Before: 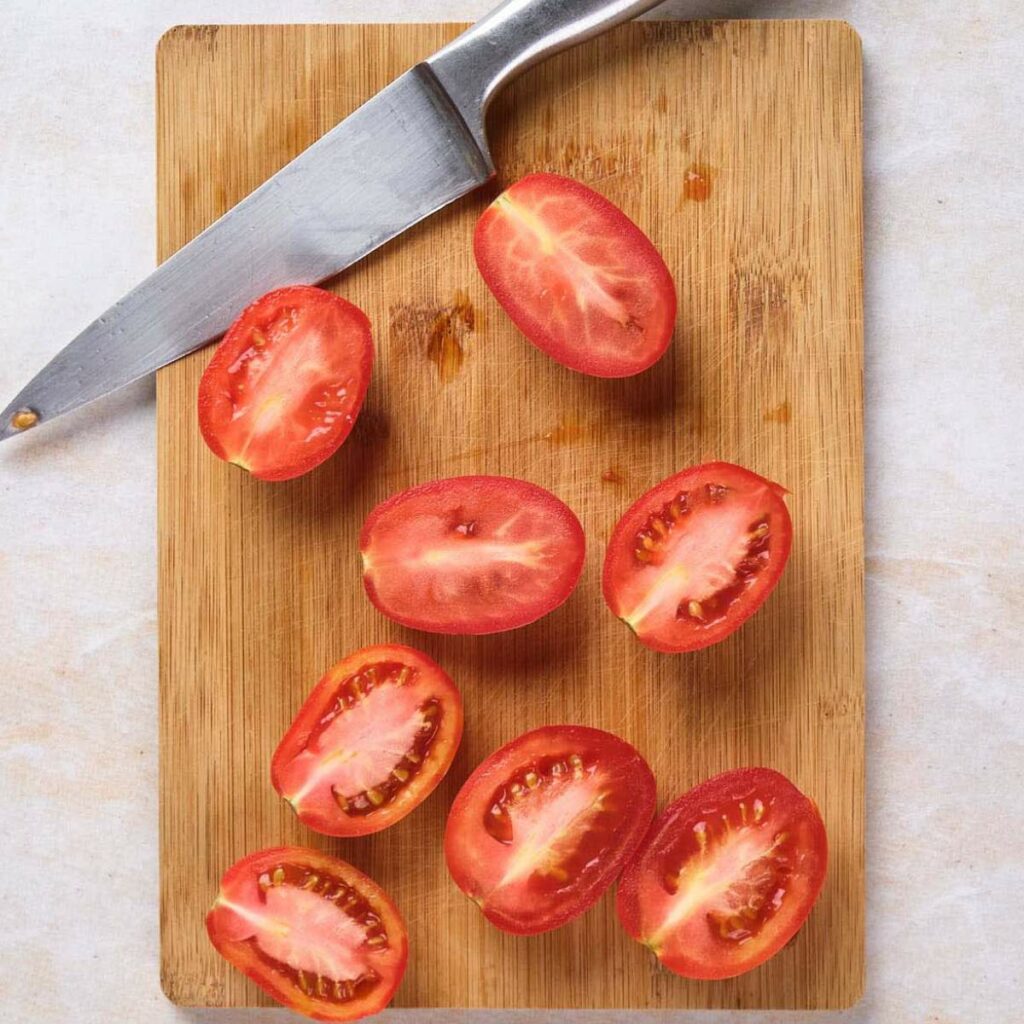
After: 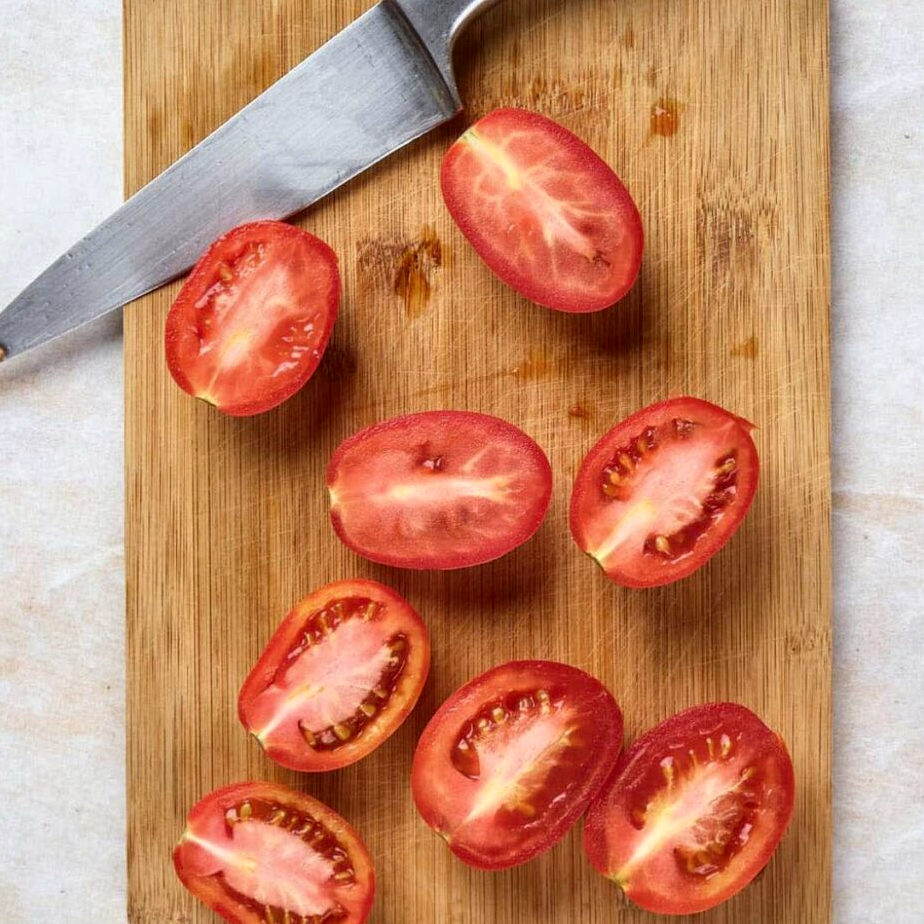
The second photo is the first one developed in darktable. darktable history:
local contrast: detail 130%
white balance: red 0.978, blue 0.999
crop: left 3.305%, top 6.436%, right 6.389%, bottom 3.258%
